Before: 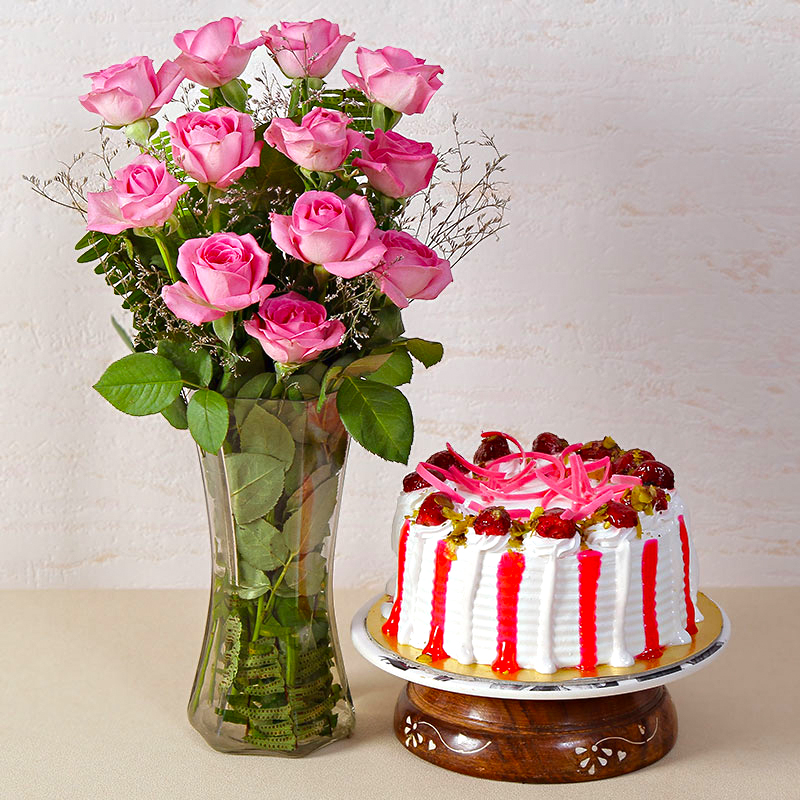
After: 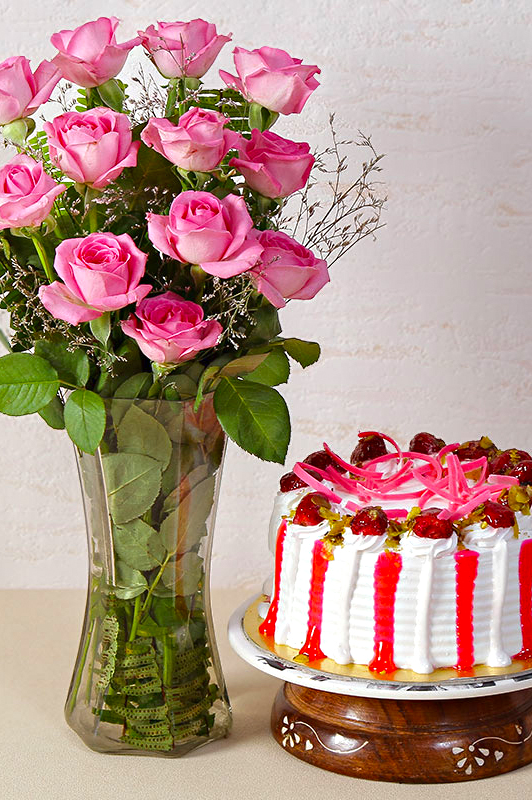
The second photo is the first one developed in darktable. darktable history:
crop and rotate: left 15.474%, right 18.01%
